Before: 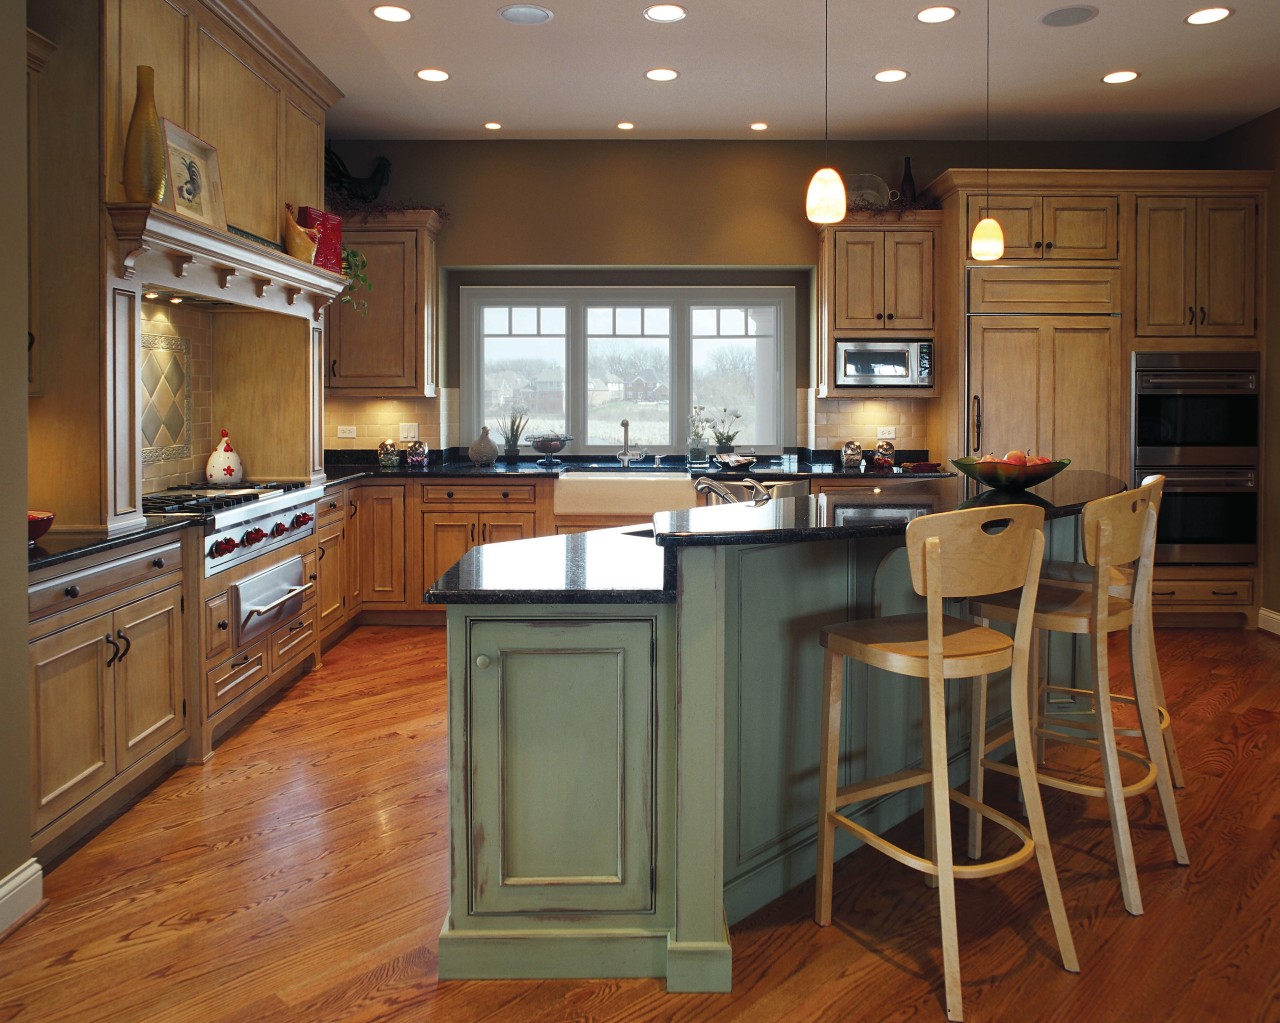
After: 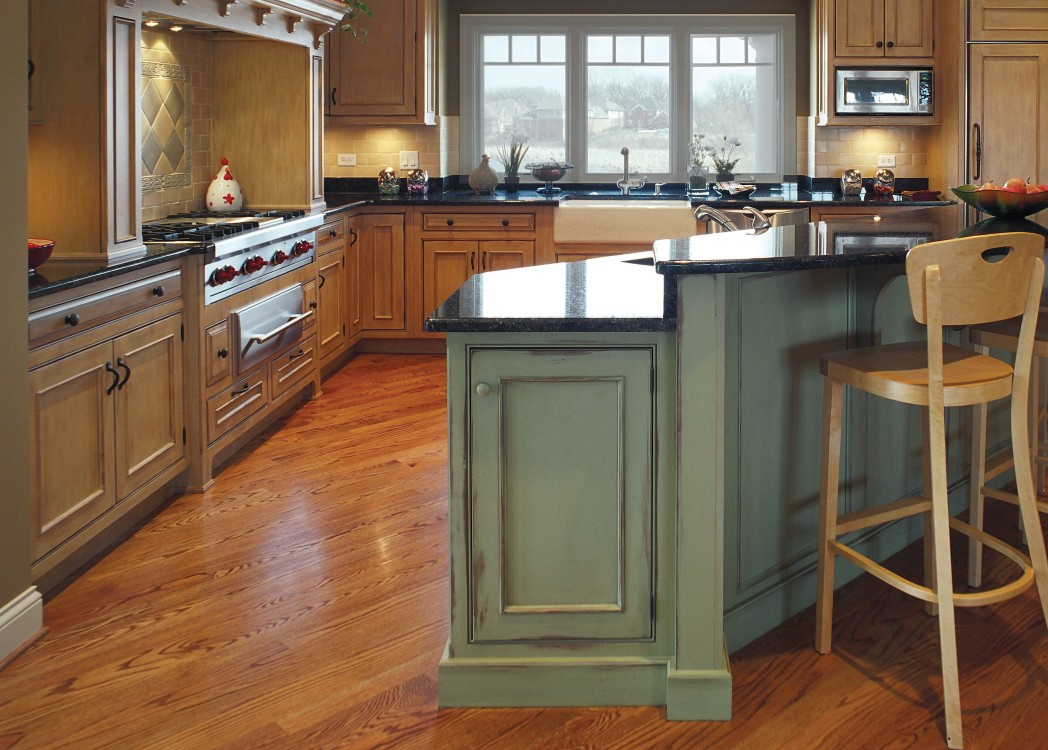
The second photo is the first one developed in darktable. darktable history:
crop: top 26.633%, right 18.047%
shadows and highlights: shadows 43.13, highlights 6.6
